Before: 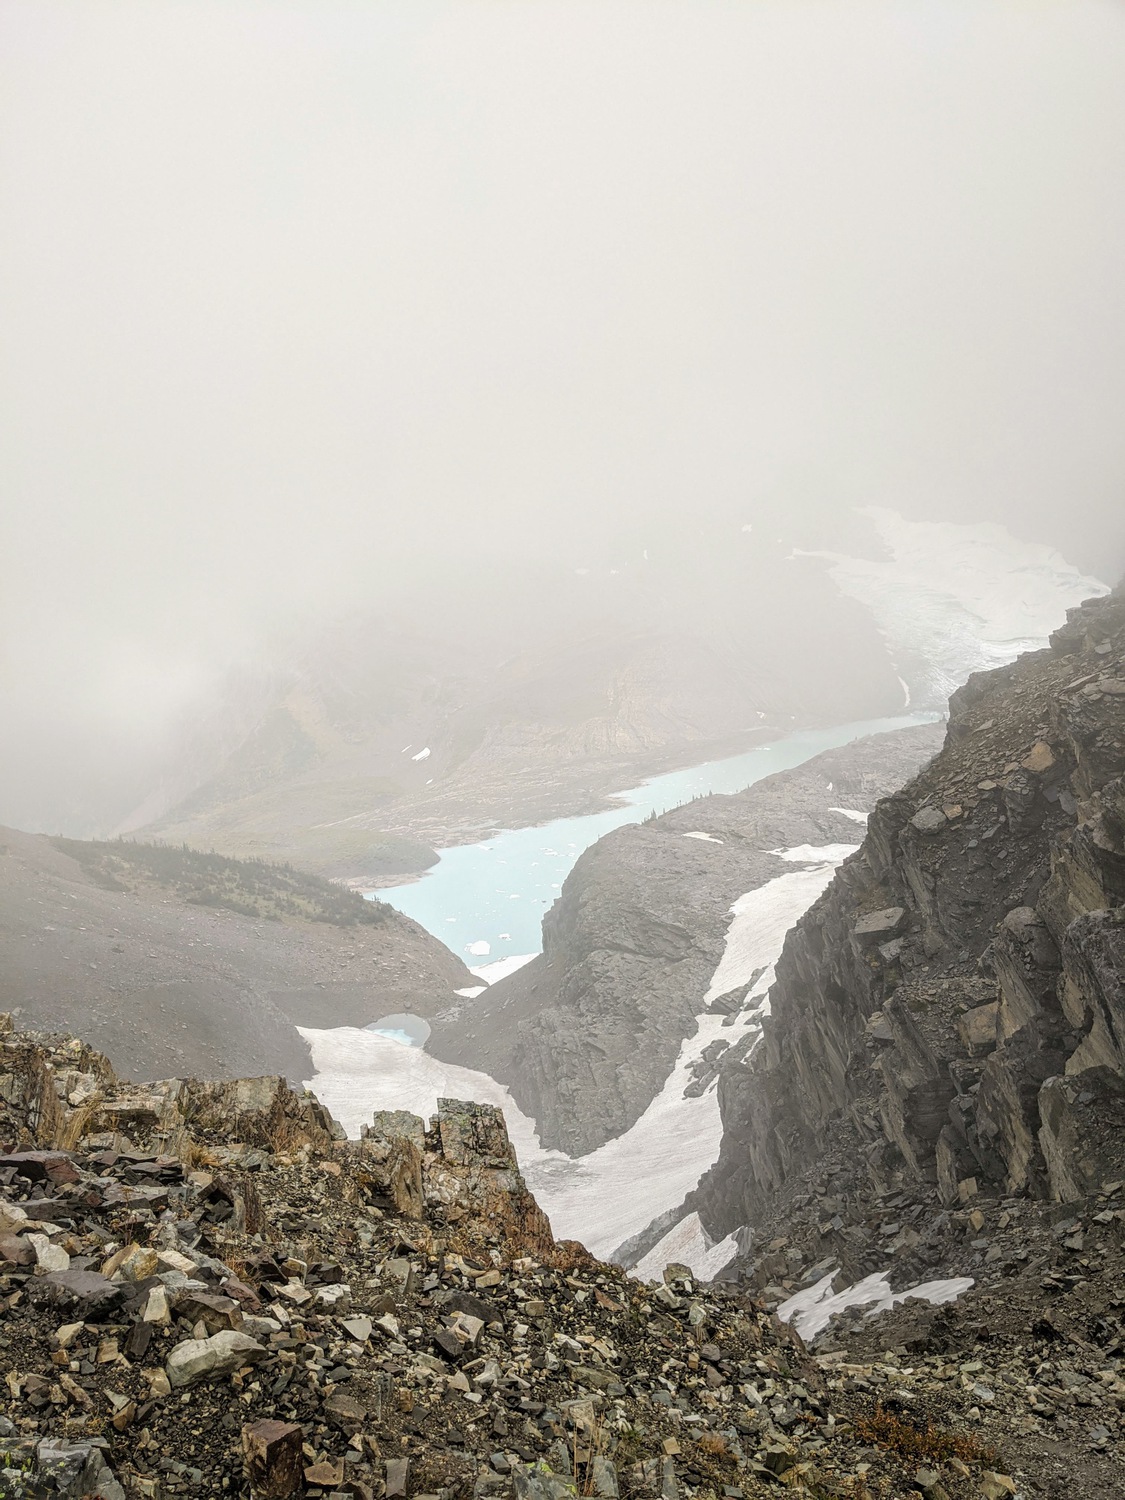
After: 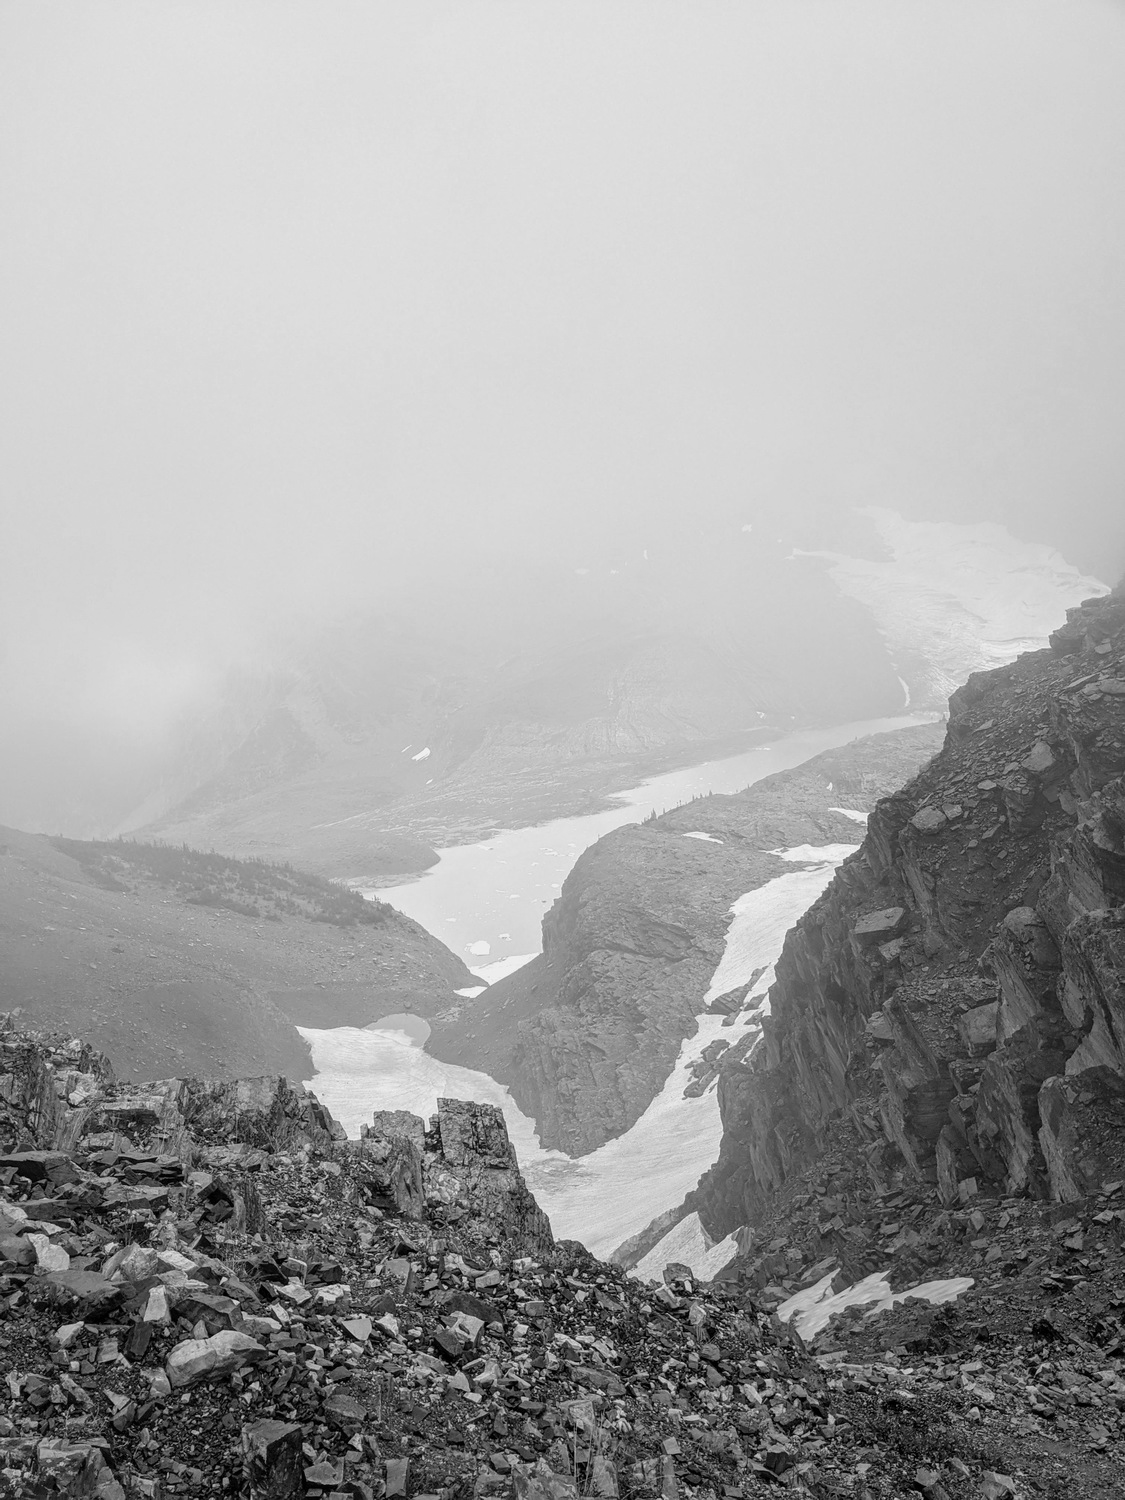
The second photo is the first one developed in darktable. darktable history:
tone equalizer: on, module defaults
monochrome: a 73.58, b 64.21
